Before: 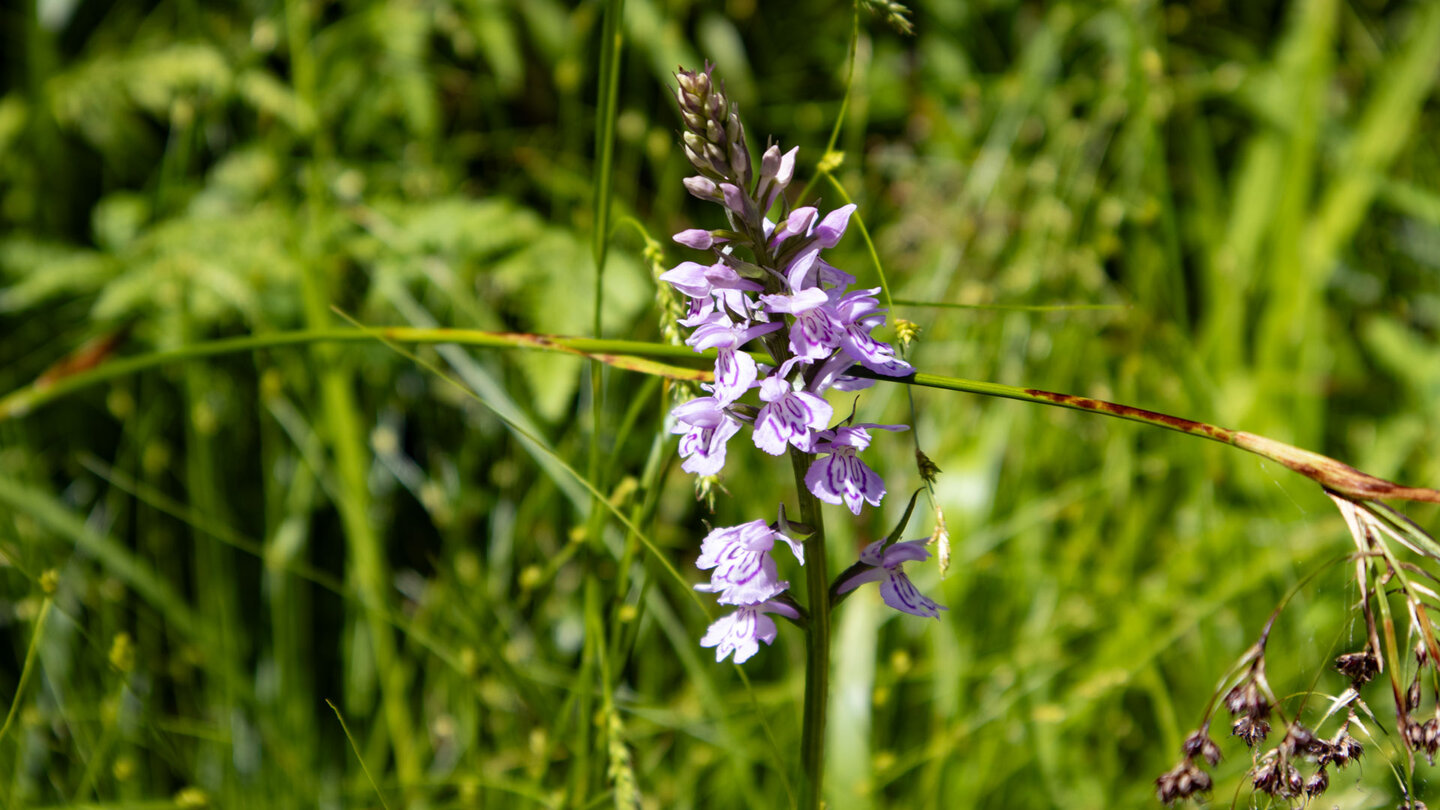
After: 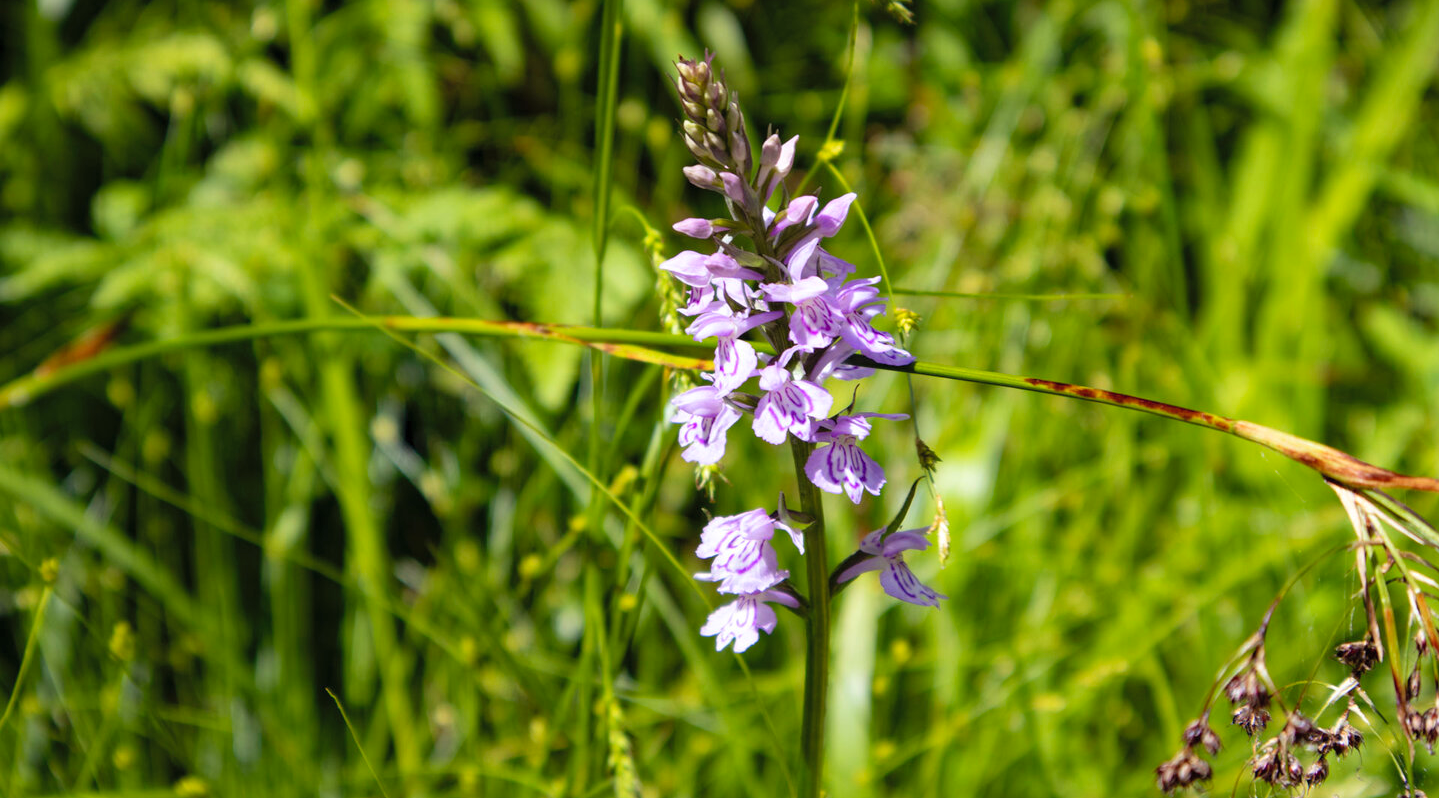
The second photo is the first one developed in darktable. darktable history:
contrast brightness saturation: brightness 0.094, saturation 0.191
tone equalizer: on, module defaults
crop: top 1.437%, right 0.068%
